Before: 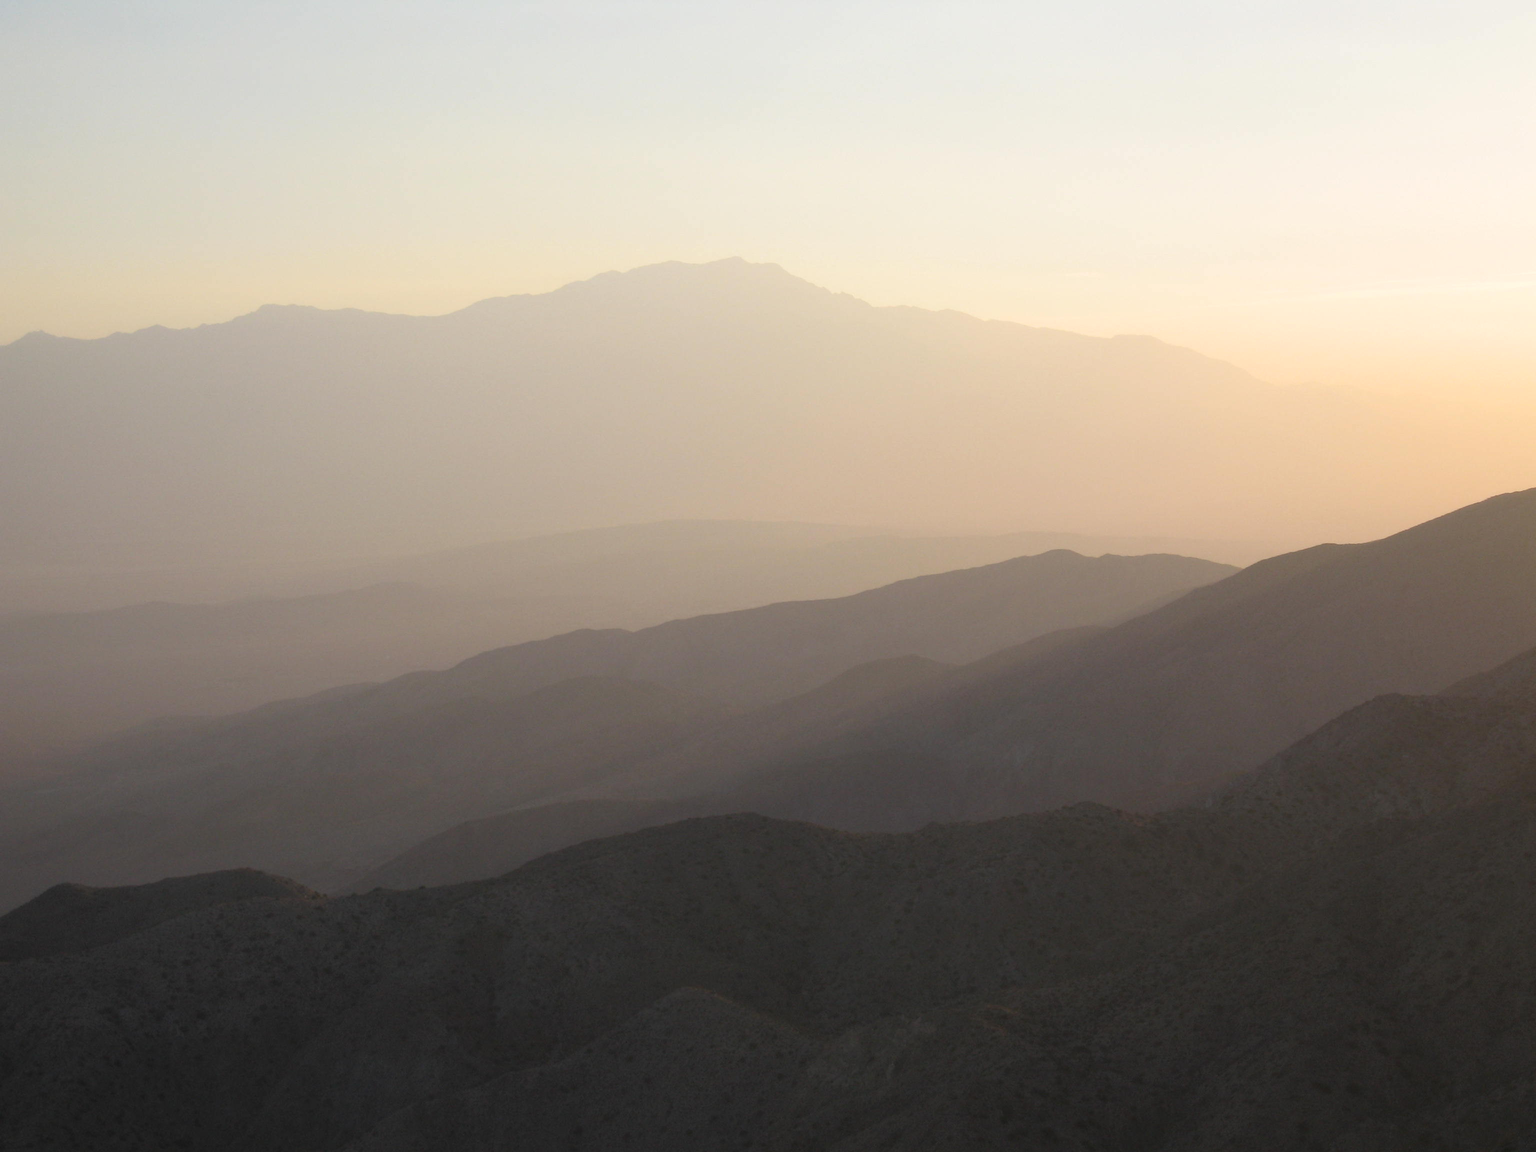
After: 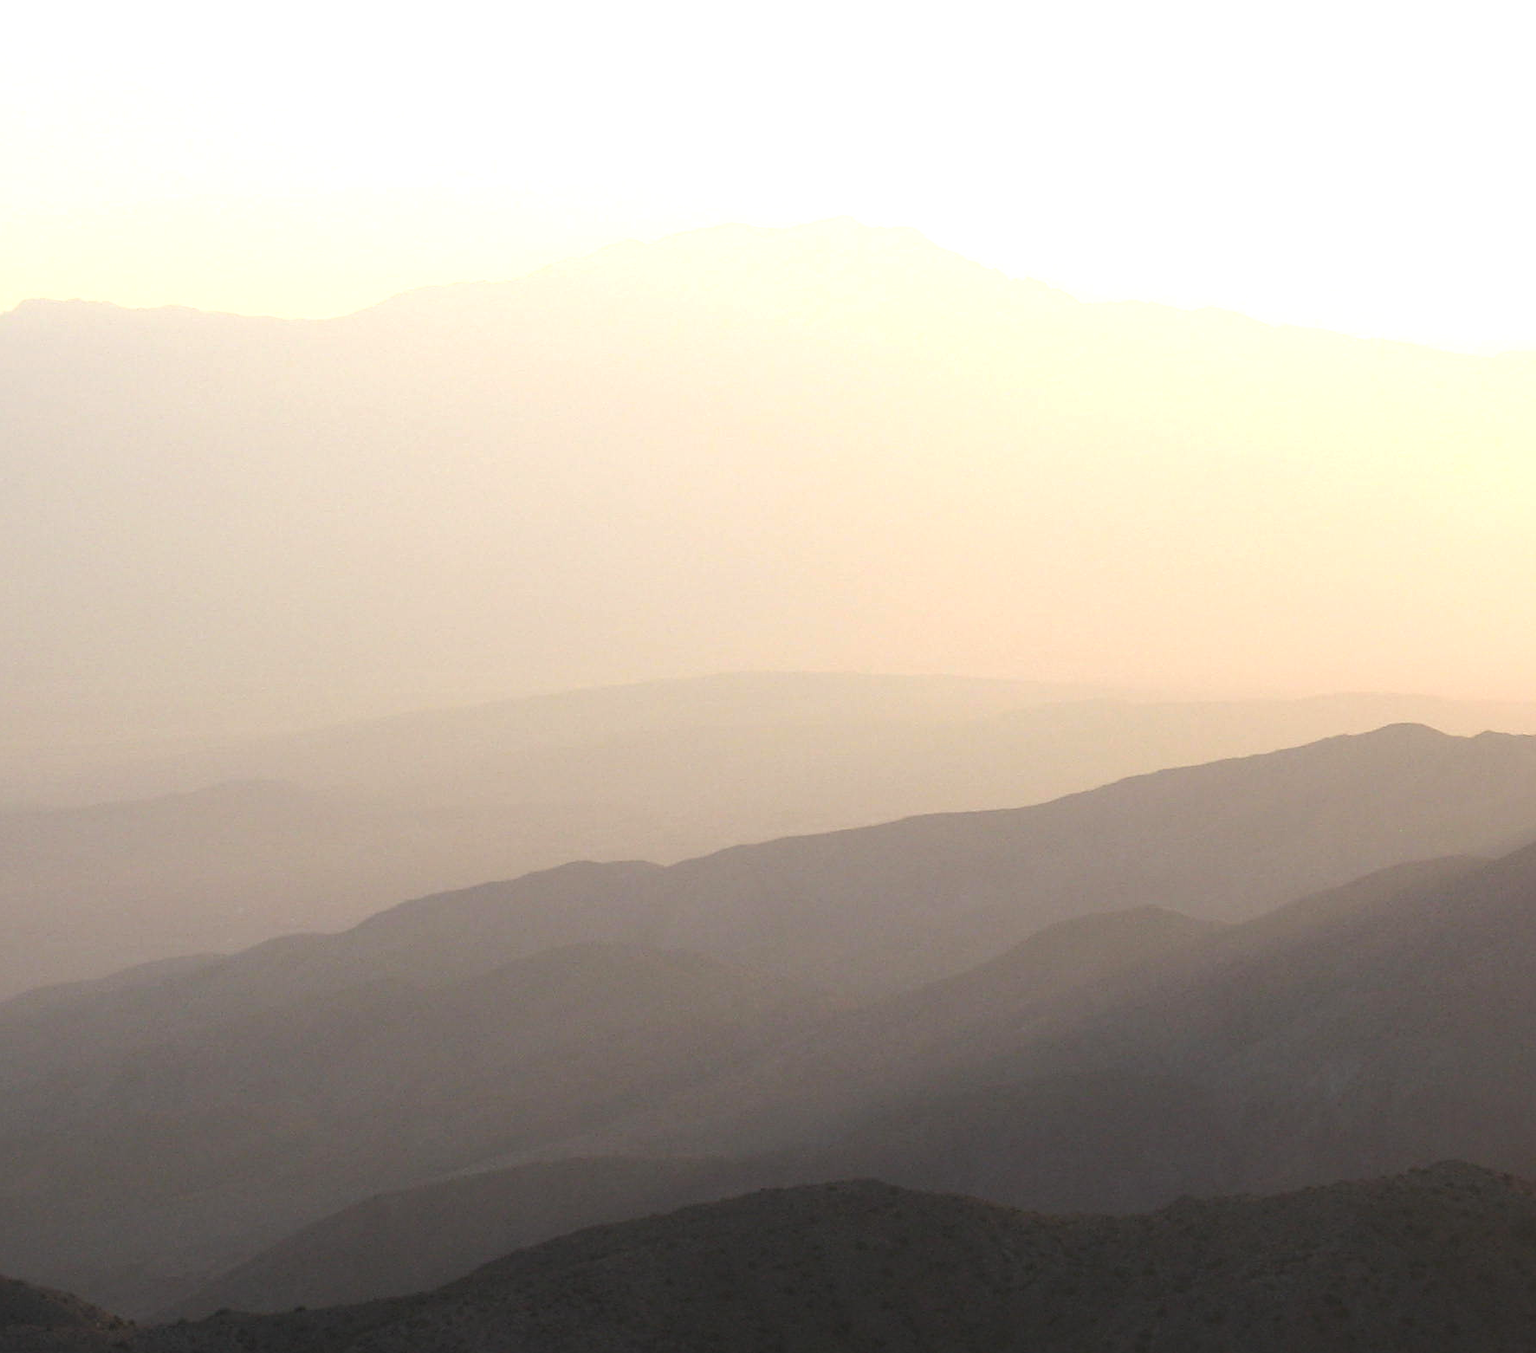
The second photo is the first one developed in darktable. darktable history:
tone equalizer: -8 EV -0.711 EV, -7 EV -0.697 EV, -6 EV -0.596 EV, -5 EV -0.404 EV, -3 EV 0.396 EV, -2 EV 0.6 EV, -1 EV 0.684 EV, +0 EV 0.743 EV, mask exposure compensation -0.502 EV
crop: left 16.225%, top 11.496%, right 26.04%, bottom 20.675%
sharpen: radius 2.502, amount 0.322
